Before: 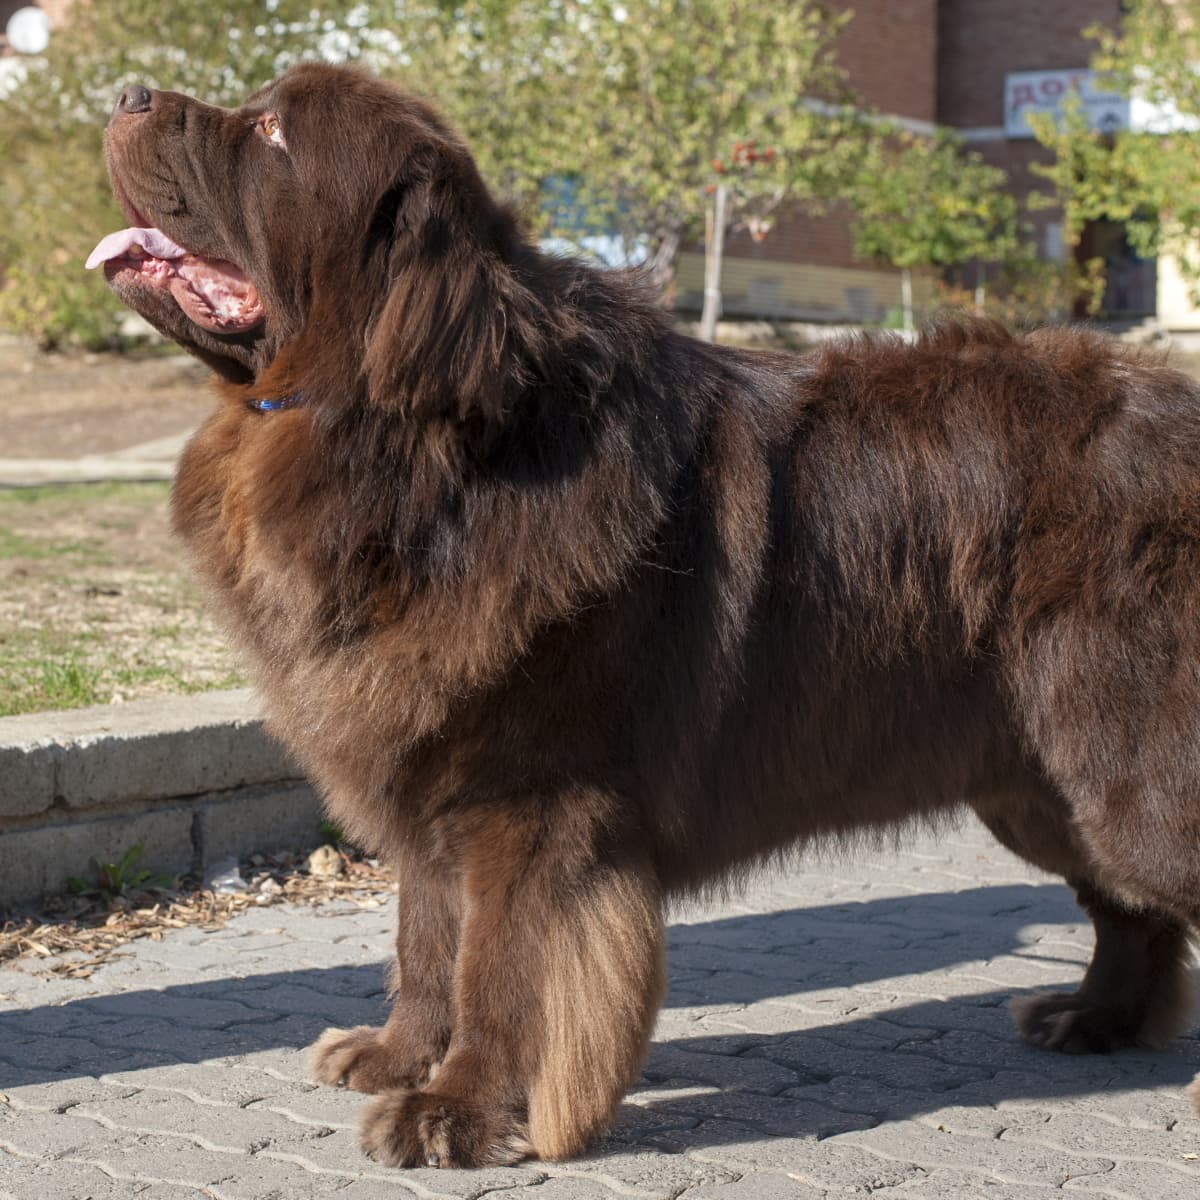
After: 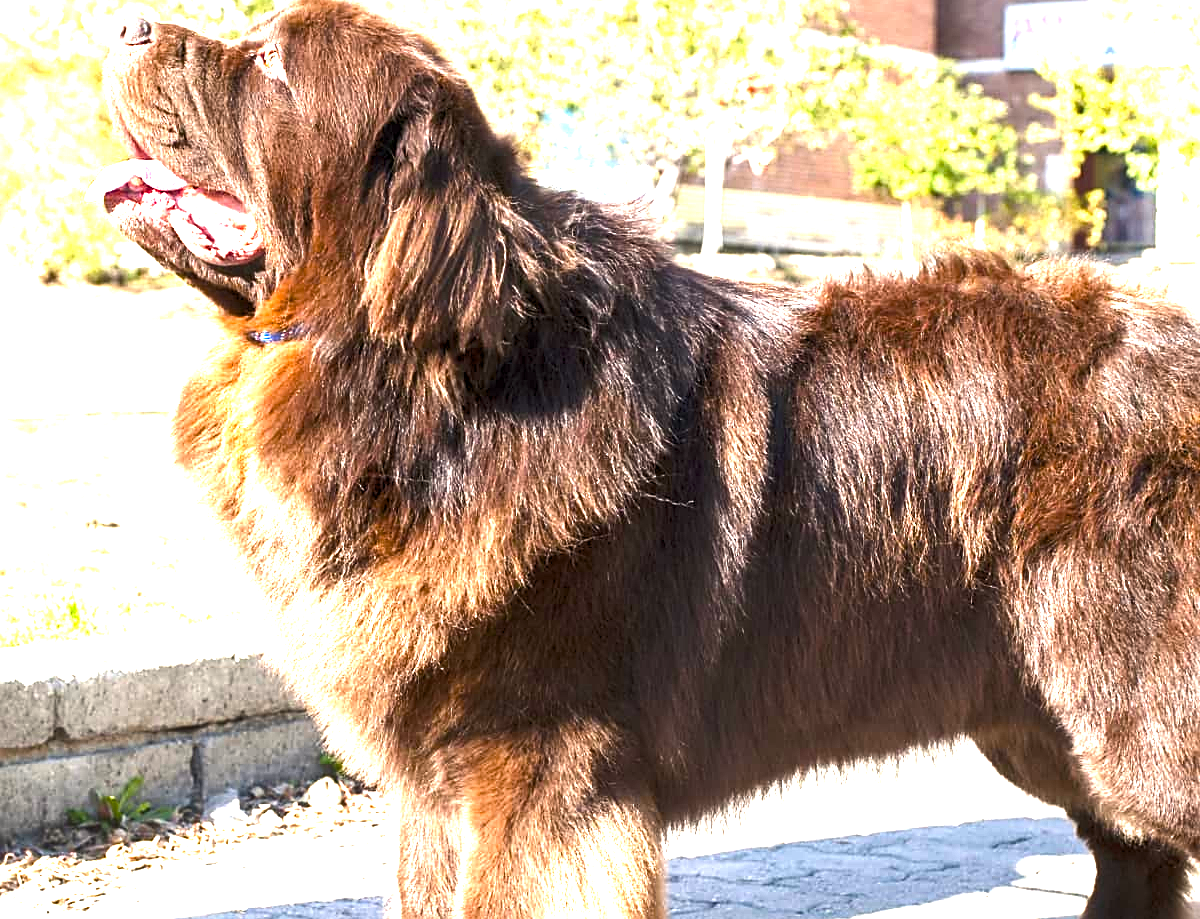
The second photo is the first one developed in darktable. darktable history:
crop: top 5.703%, bottom 17.642%
exposure: black level correction 0, exposure 1.448 EV, compensate highlight preservation false
sharpen: on, module defaults
color balance rgb: highlights gain › chroma 1.104%, highlights gain › hue 68.87°, linear chroma grading › global chroma 0.418%, perceptual saturation grading › global saturation 20%, perceptual saturation grading › highlights -25.618%, perceptual saturation grading › shadows 49.681%, perceptual brilliance grading › highlights 47.59%, perceptual brilliance grading › mid-tones 21.893%, perceptual brilliance grading › shadows -5.715%
